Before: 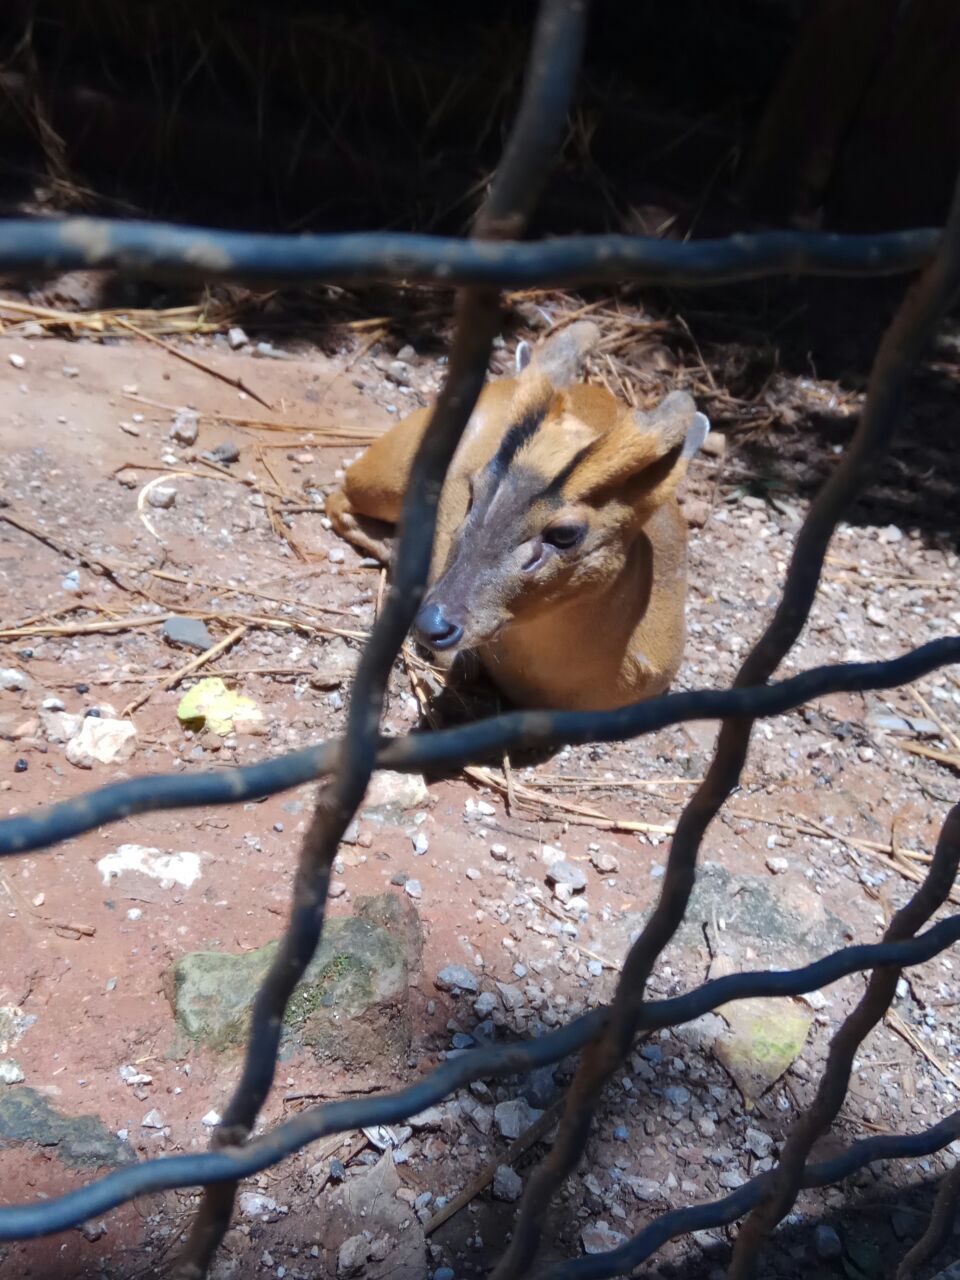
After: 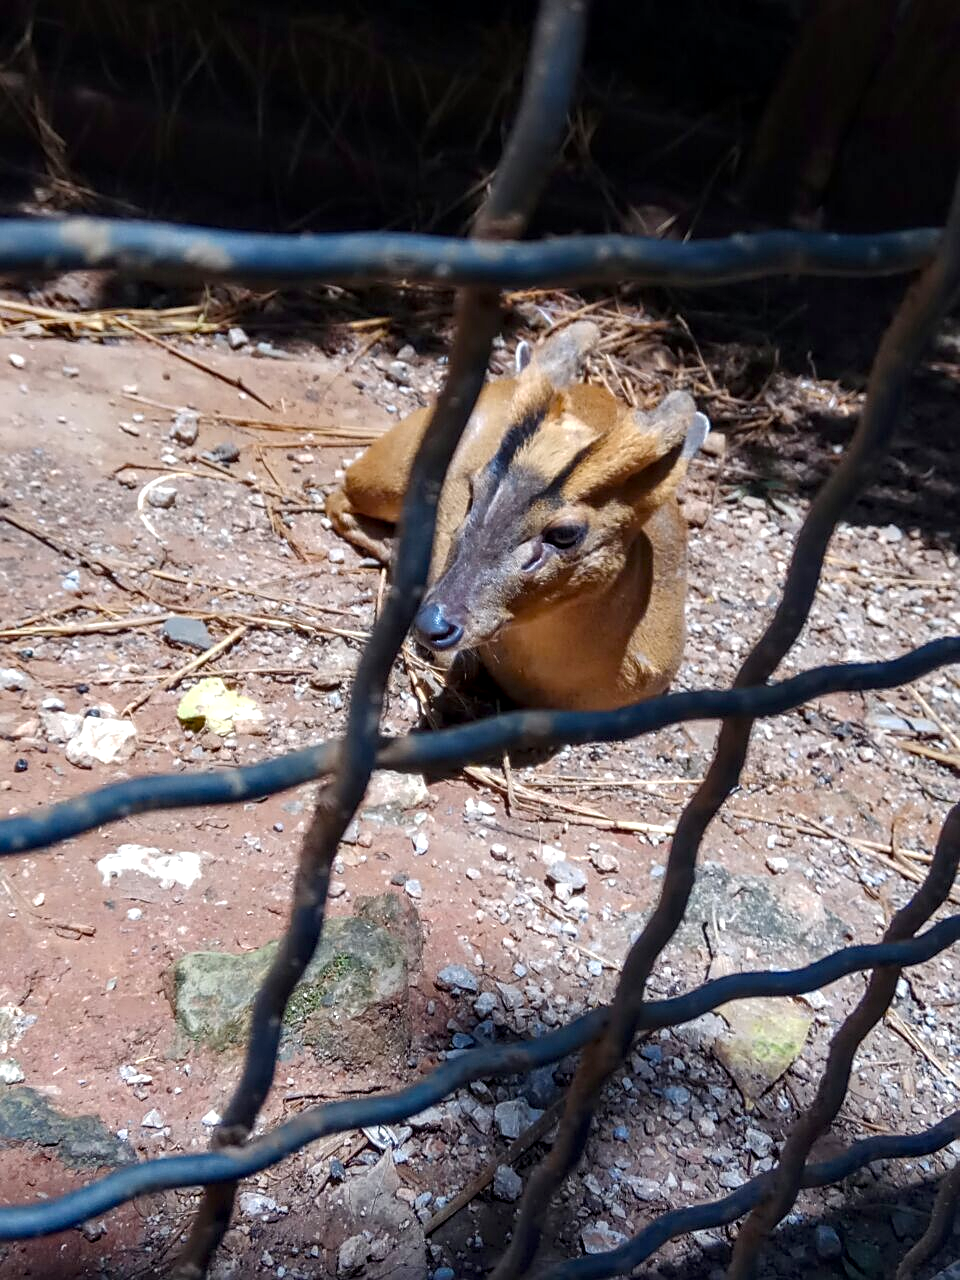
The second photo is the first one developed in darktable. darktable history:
local contrast: detail 139%
sharpen: on, module defaults
color balance rgb: perceptual saturation grading › global saturation 0.263%, perceptual saturation grading › highlights -15.08%, perceptual saturation grading › shadows 25.678%, global vibrance 20%
